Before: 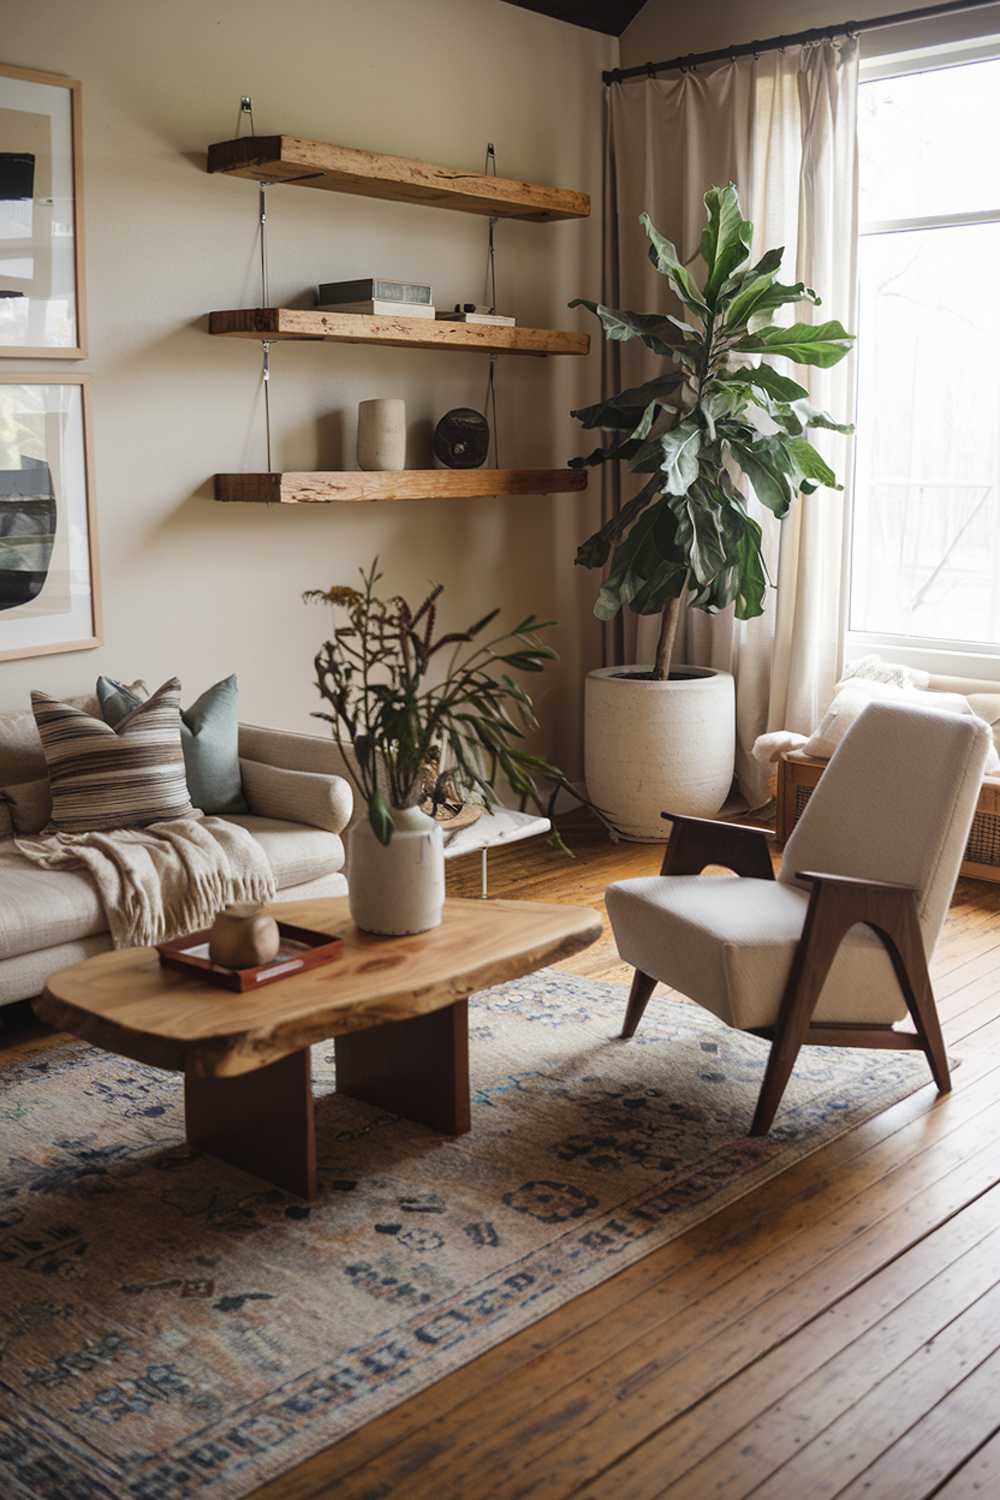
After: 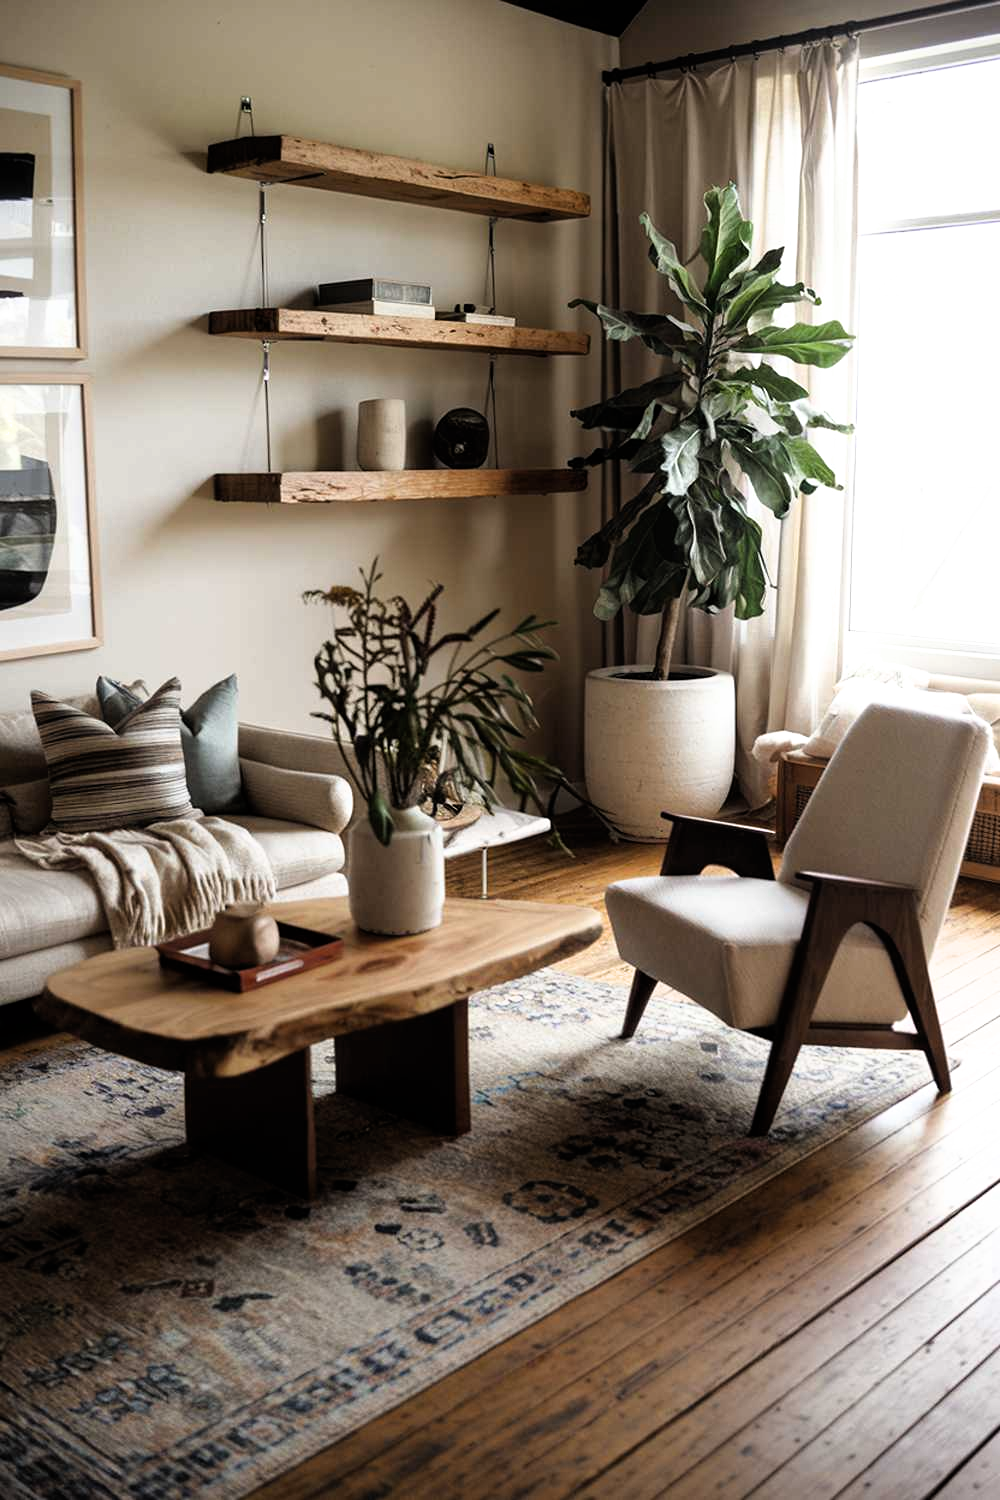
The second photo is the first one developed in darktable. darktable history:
filmic rgb: black relative exposure -8.2 EV, white relative exposure 2.2 EV, target white luminance 99.862%, hardness 7.13, latitude 74.77%, contrast 1.314, highlights saturation mix -2.38%, shadows ↔ highlights balance 29.81%
